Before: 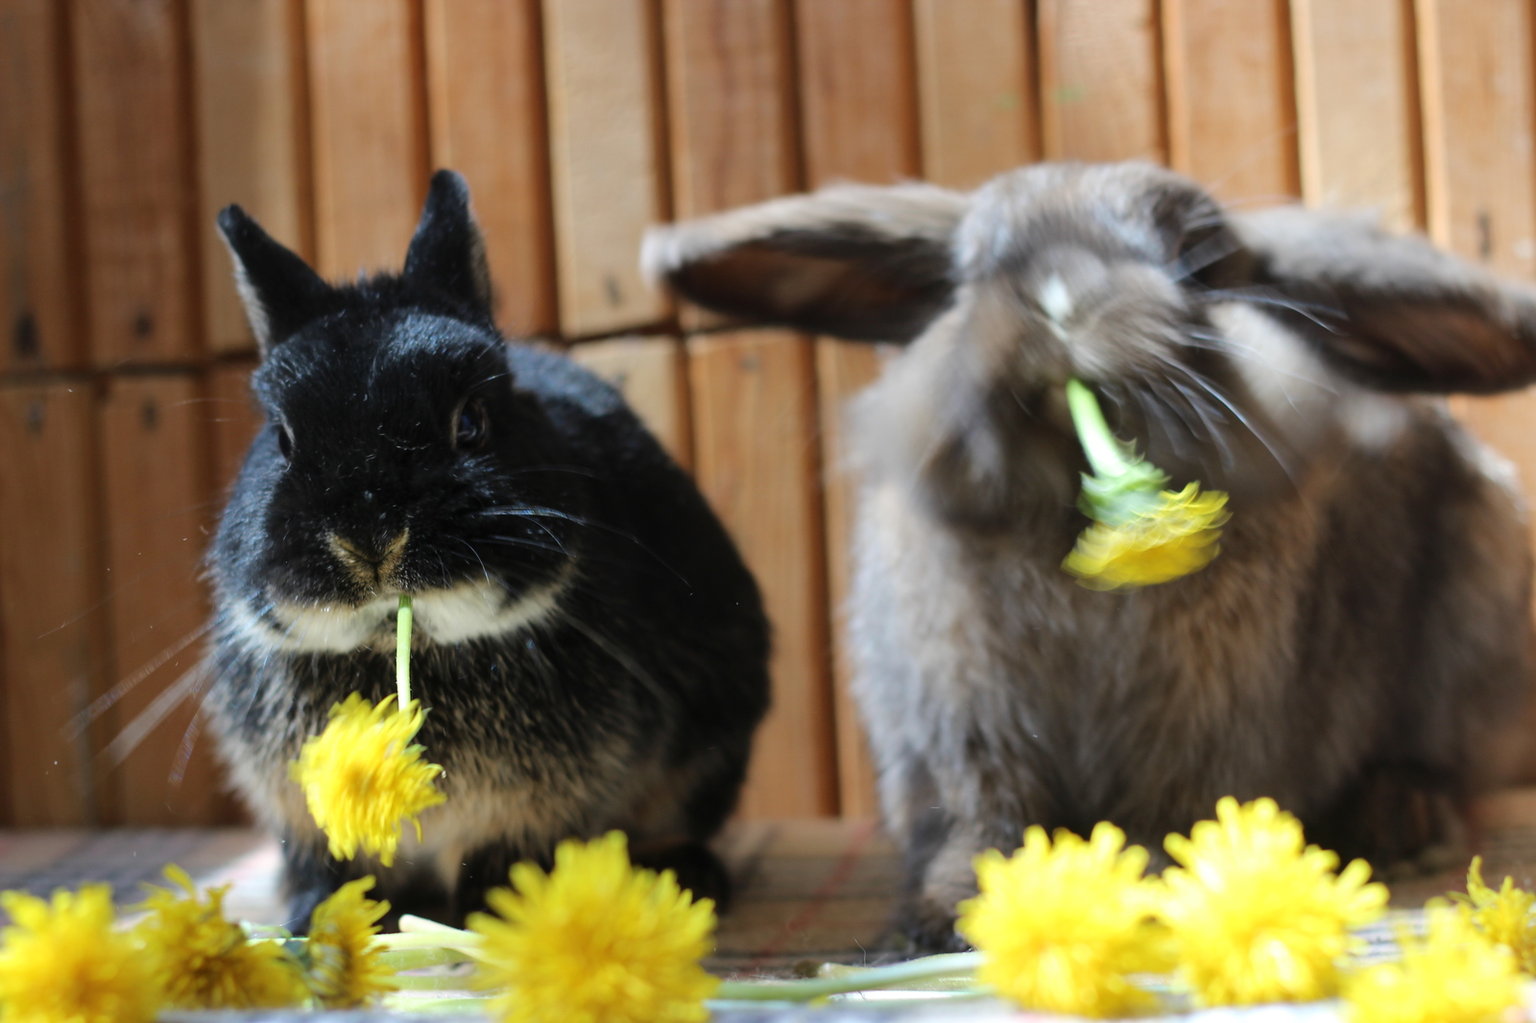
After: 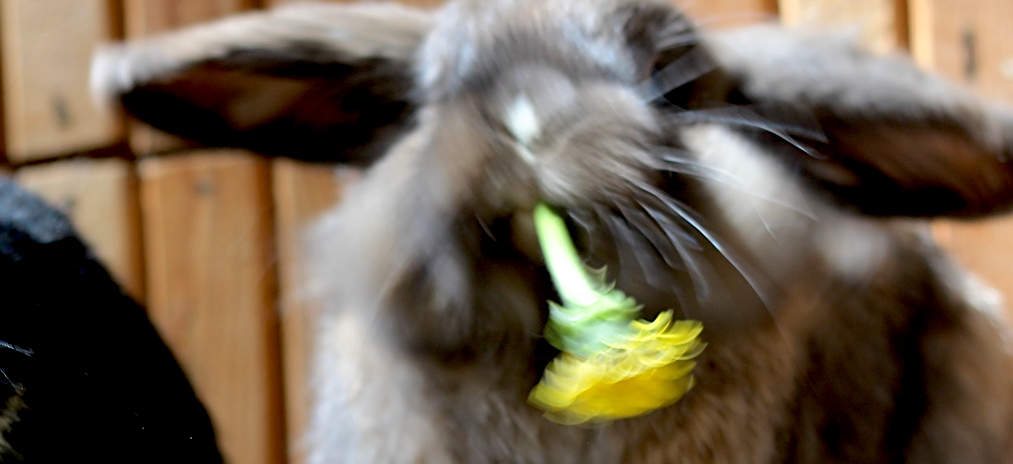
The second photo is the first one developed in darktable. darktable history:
sharpen: on, module defaults
crop: left 36.078%, top 17.974%, right 0.554%, bottom 38.494%
base curve: curves: ch0 [(0.017, 0) (0.425, 0.441) (0.844, 0.933) (1, 1)], preserve colors none
